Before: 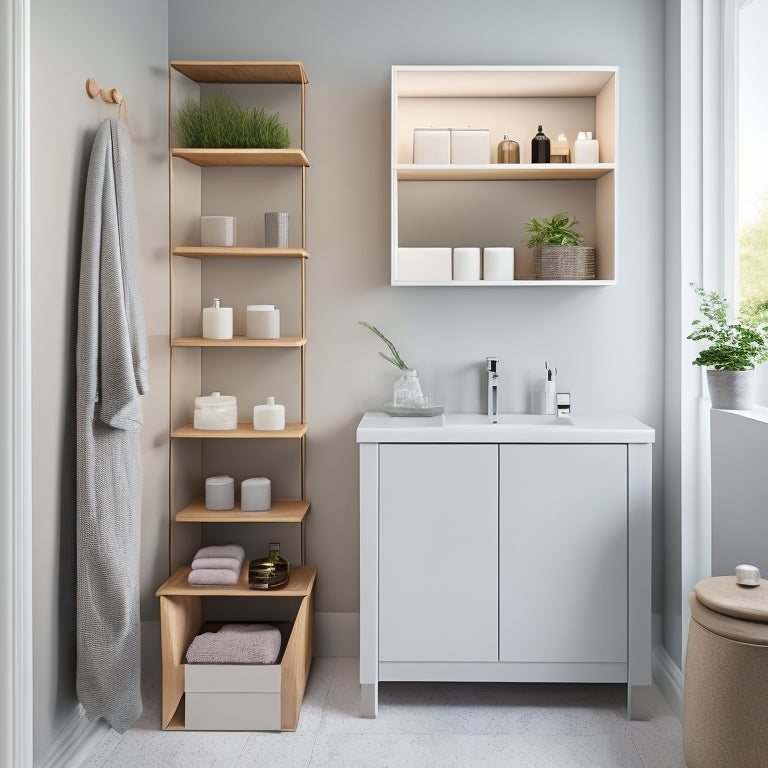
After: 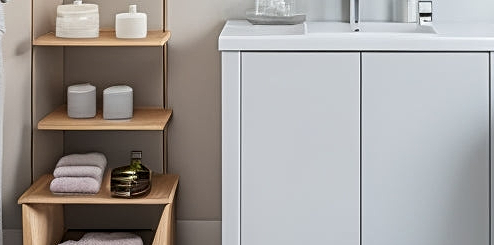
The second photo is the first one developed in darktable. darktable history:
contrast equalizer: y [[0.5, 0.5, 0.5, 0.539, 0.64, 0.611], [0.5 ×6], [0.5 ×6], [0 ×6], [0 ×6]]
crop: left 18.091%, top 51.13%, right 17.525%, bottom 16.85%
white balance: emerald 1
